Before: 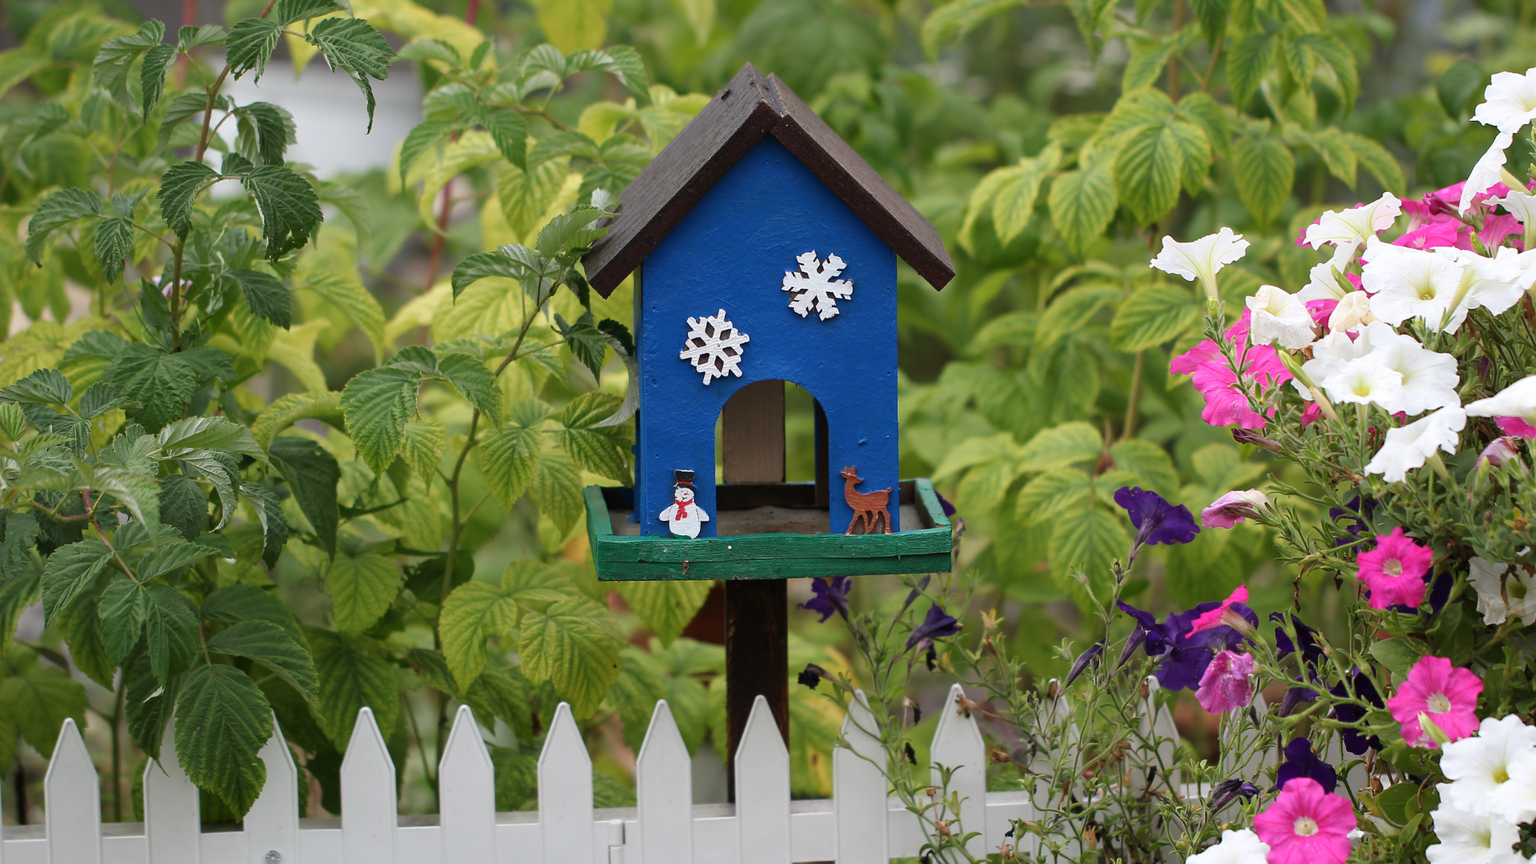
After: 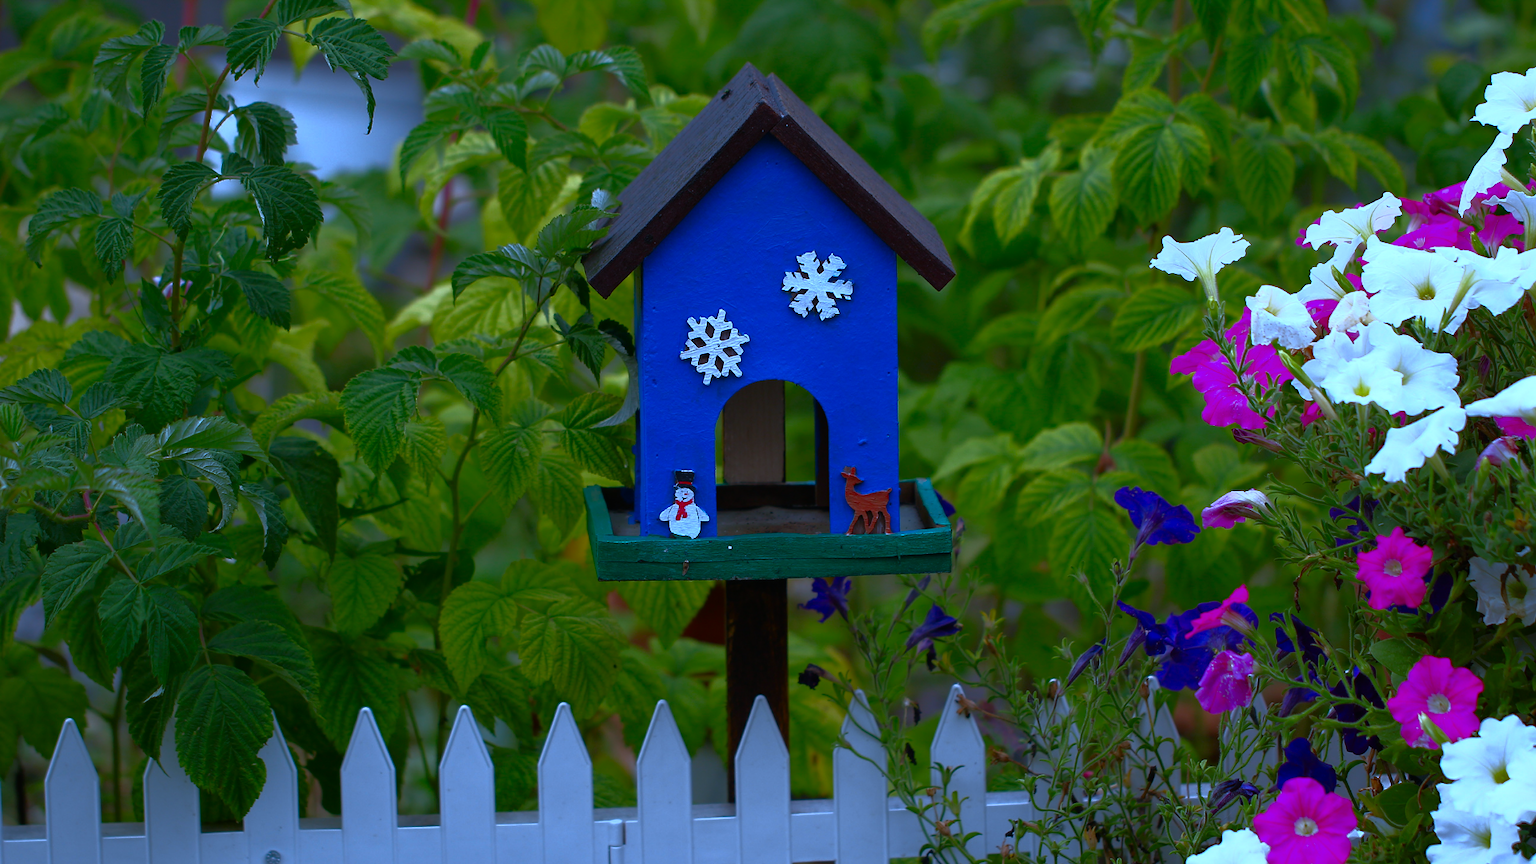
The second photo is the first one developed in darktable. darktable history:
white balance: red 0.871, blue 1.249
base curve: curves: ch0 [(0, 0) (0.564, 0.291) (0.802, 0.731) (1, 1)]
color correction: saturation 1.8
